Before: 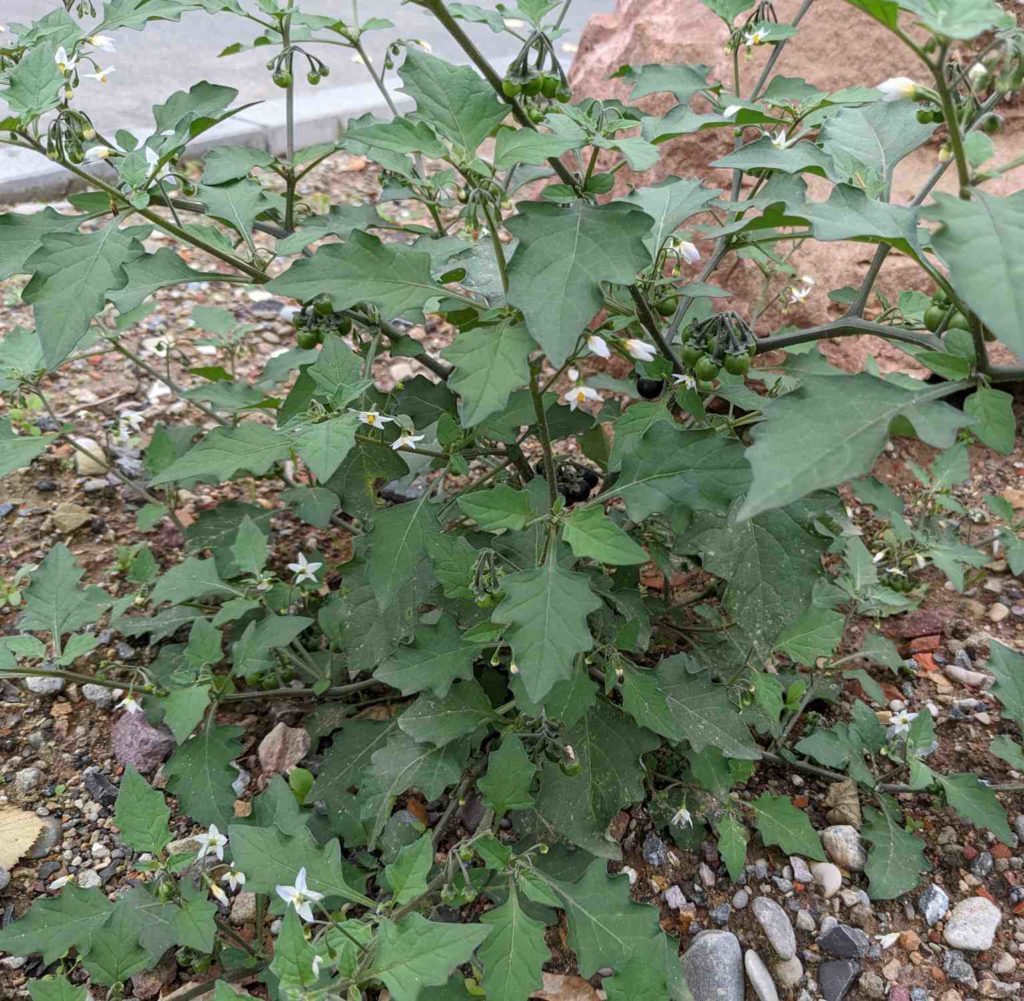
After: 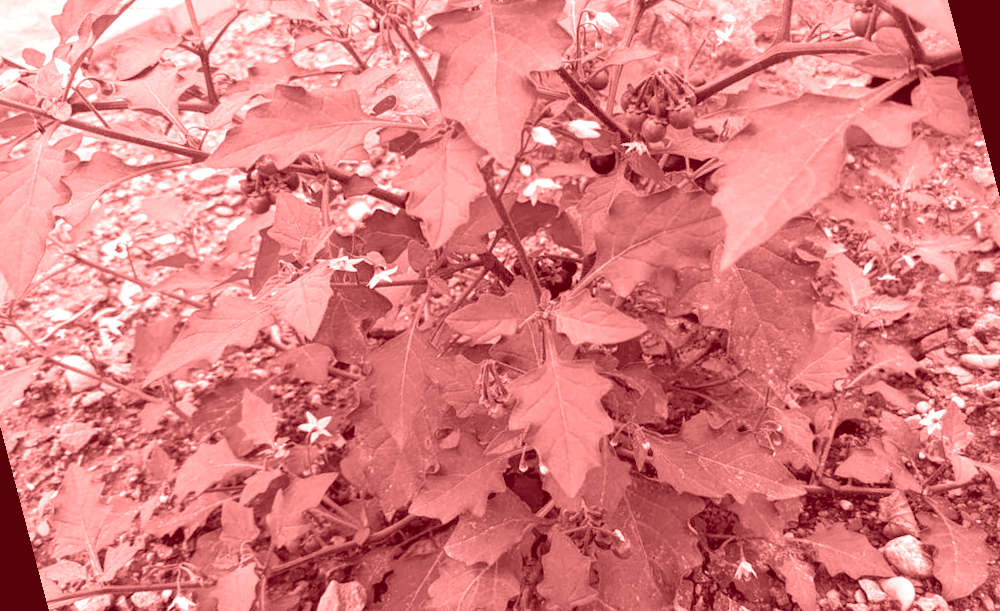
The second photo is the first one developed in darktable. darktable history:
rotate and perspective: rotation -14.8°, crop left 0.1, crop right 0.903, crop top 0.25, crop bottom 0.748
colorize: saturation 60%, source mix 100%
color balance rgb: perceptual saturation grading › global saturation 25%, perceptual saturation grading › highlights -50%, perceptual saturation grading › shadows 30%, perceptual brilliance grading › global brilliance 12%, global vibrance 20%
